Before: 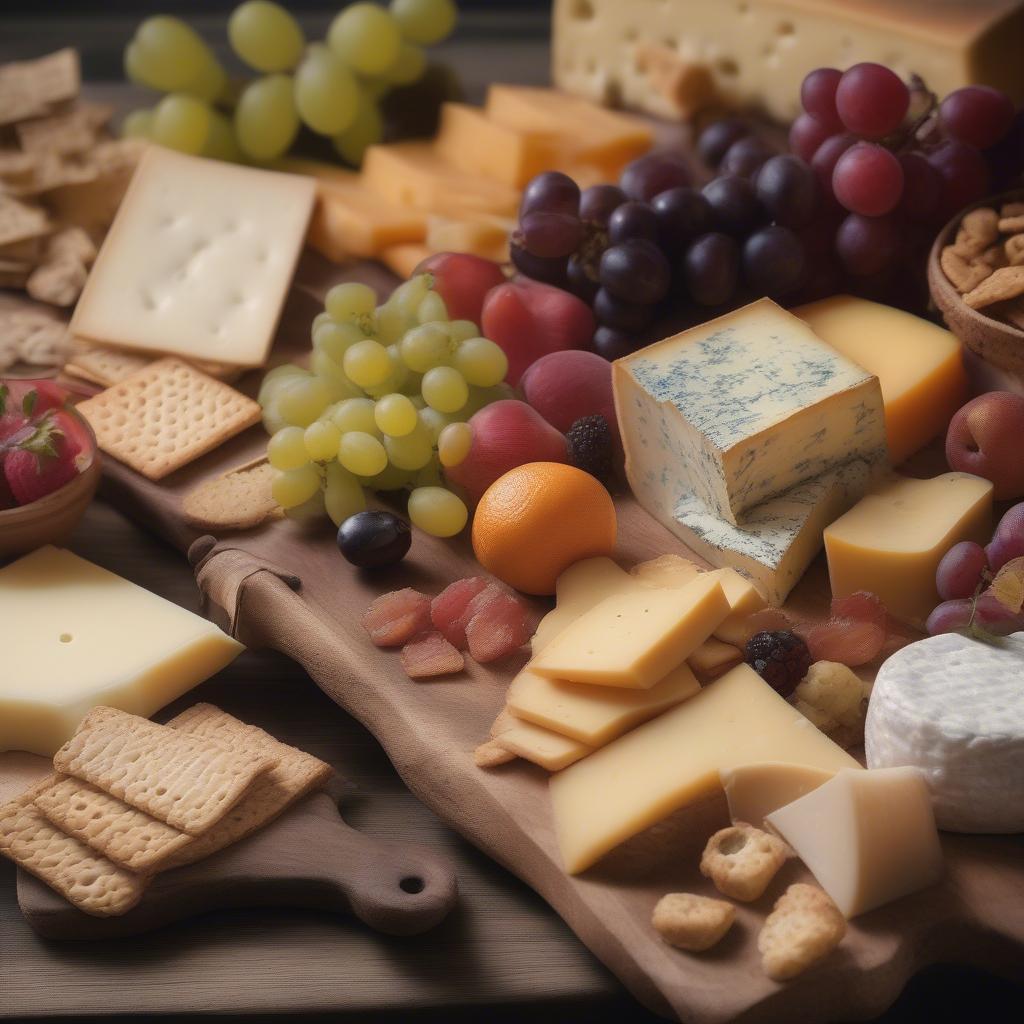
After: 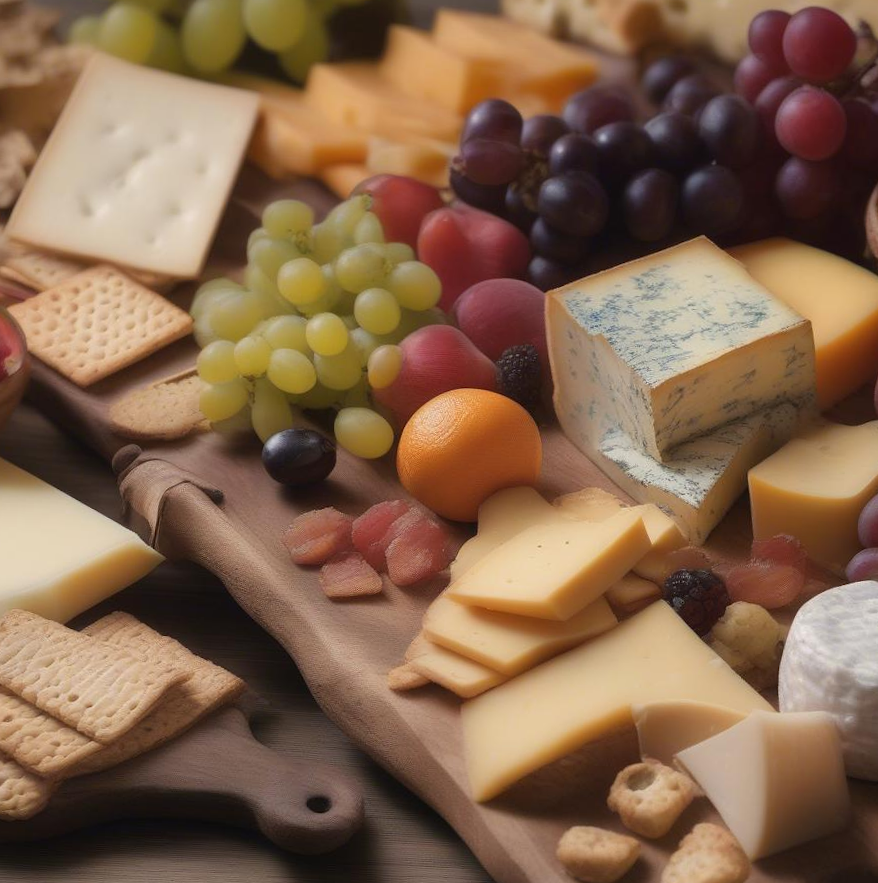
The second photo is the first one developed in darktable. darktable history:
crop and rotate: angle -2.98°, left 5.137%, top 5.218%, right 4.775%, bottom 4.133%
